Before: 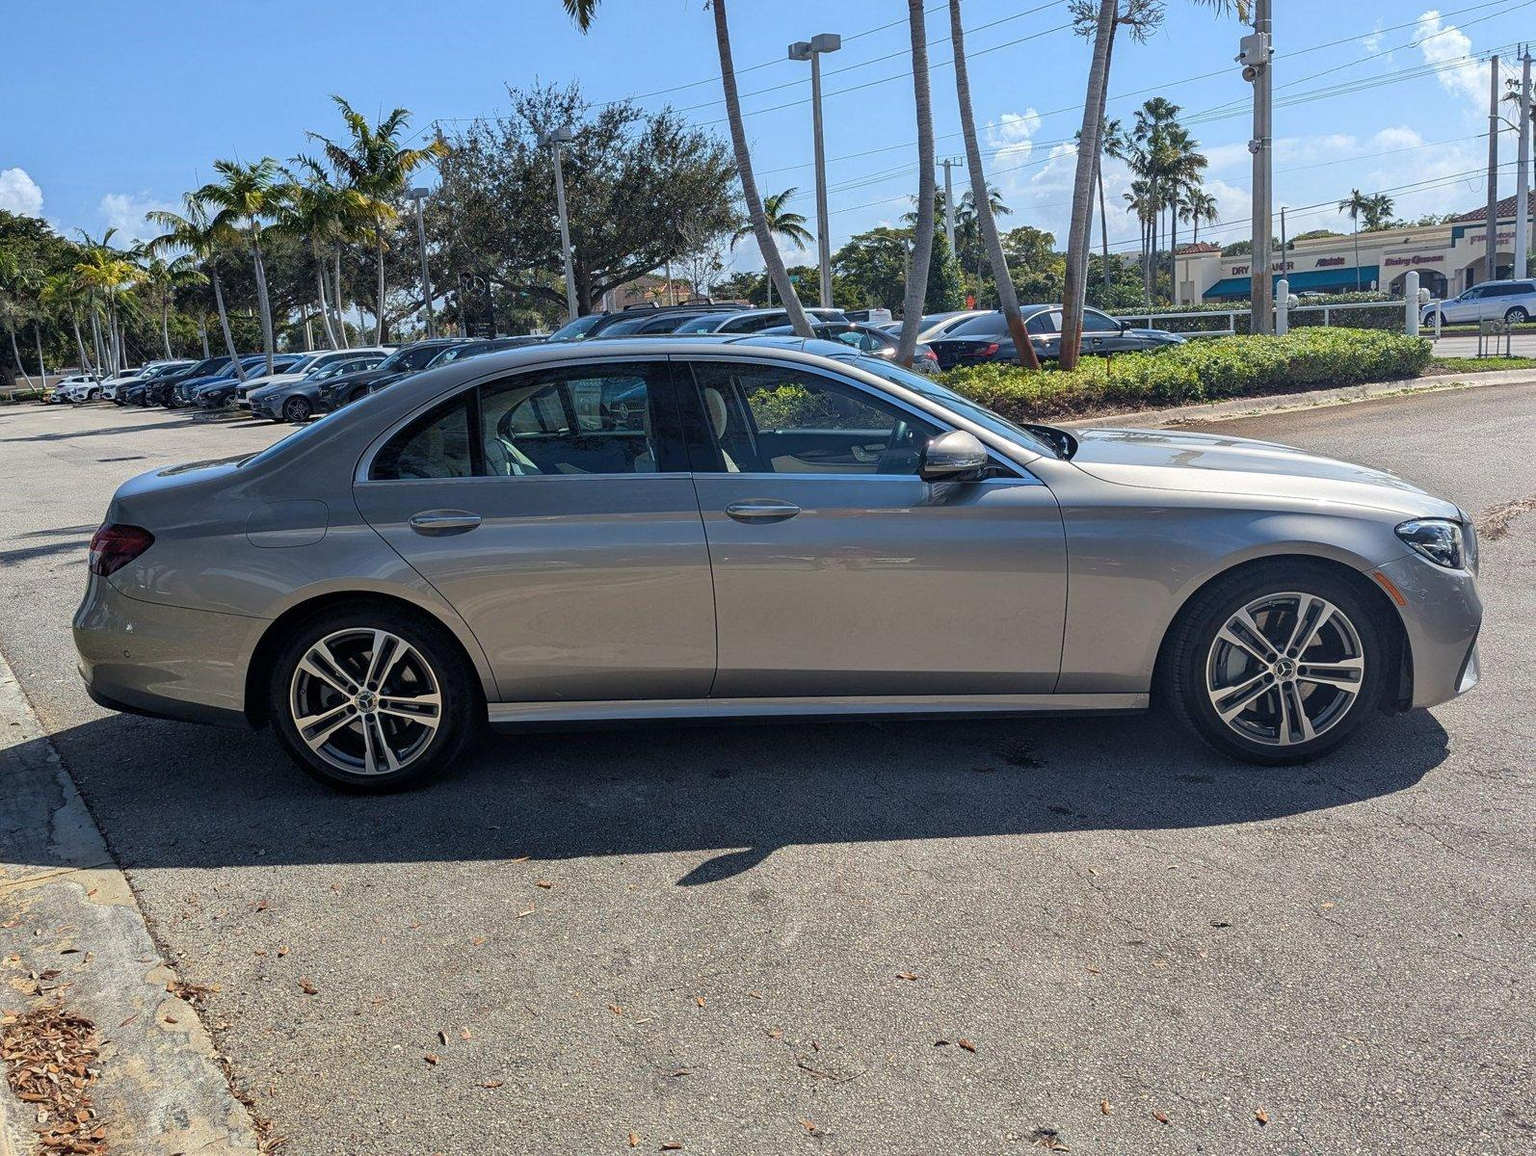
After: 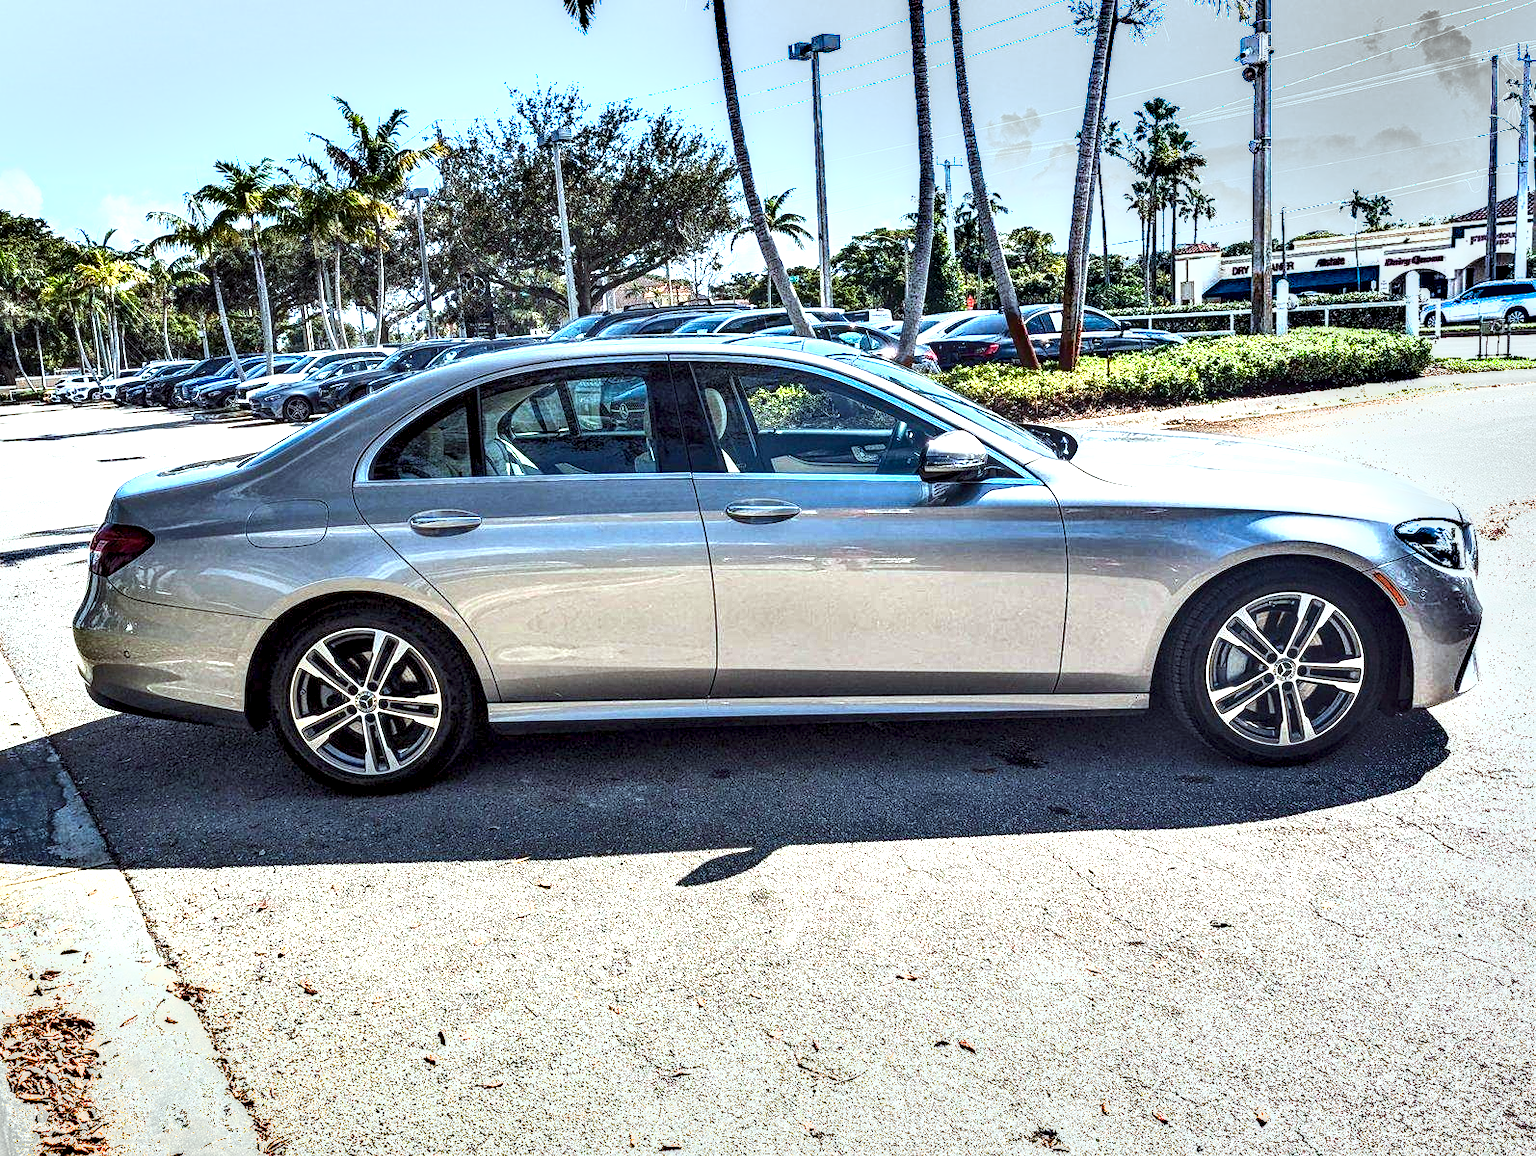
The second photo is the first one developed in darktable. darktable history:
exposure: black level correction 0, exposure 2 EV, compensate highlight preservation false
color correction: highlights a* -4.98, highlights b* -3.76, shadows a* 3.83, shadows b* 4.08
local contrast: highlights 20%, shadows 70%, detail 170%
shadows and highlights: radius 133.83, soften with gaussian
